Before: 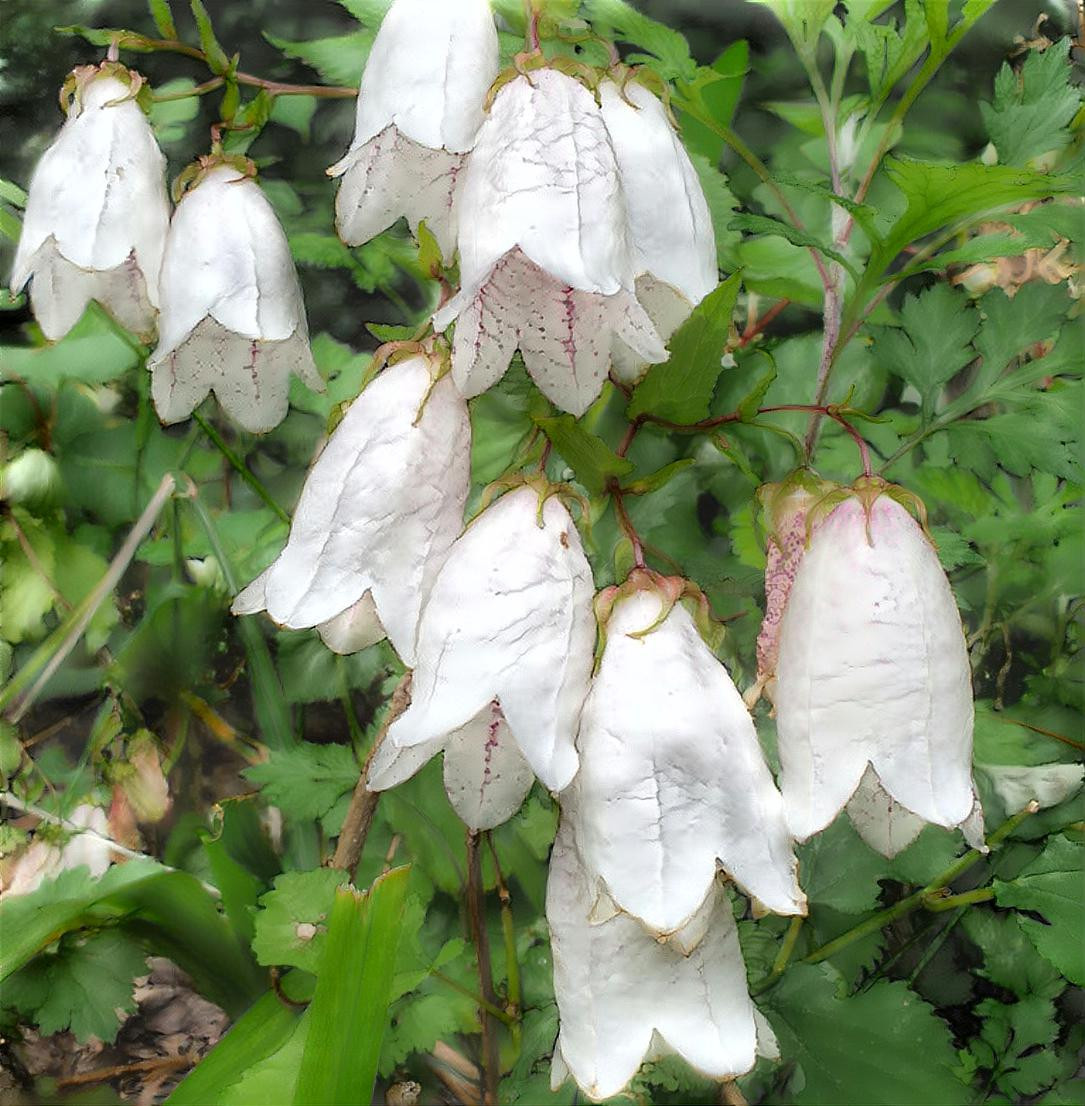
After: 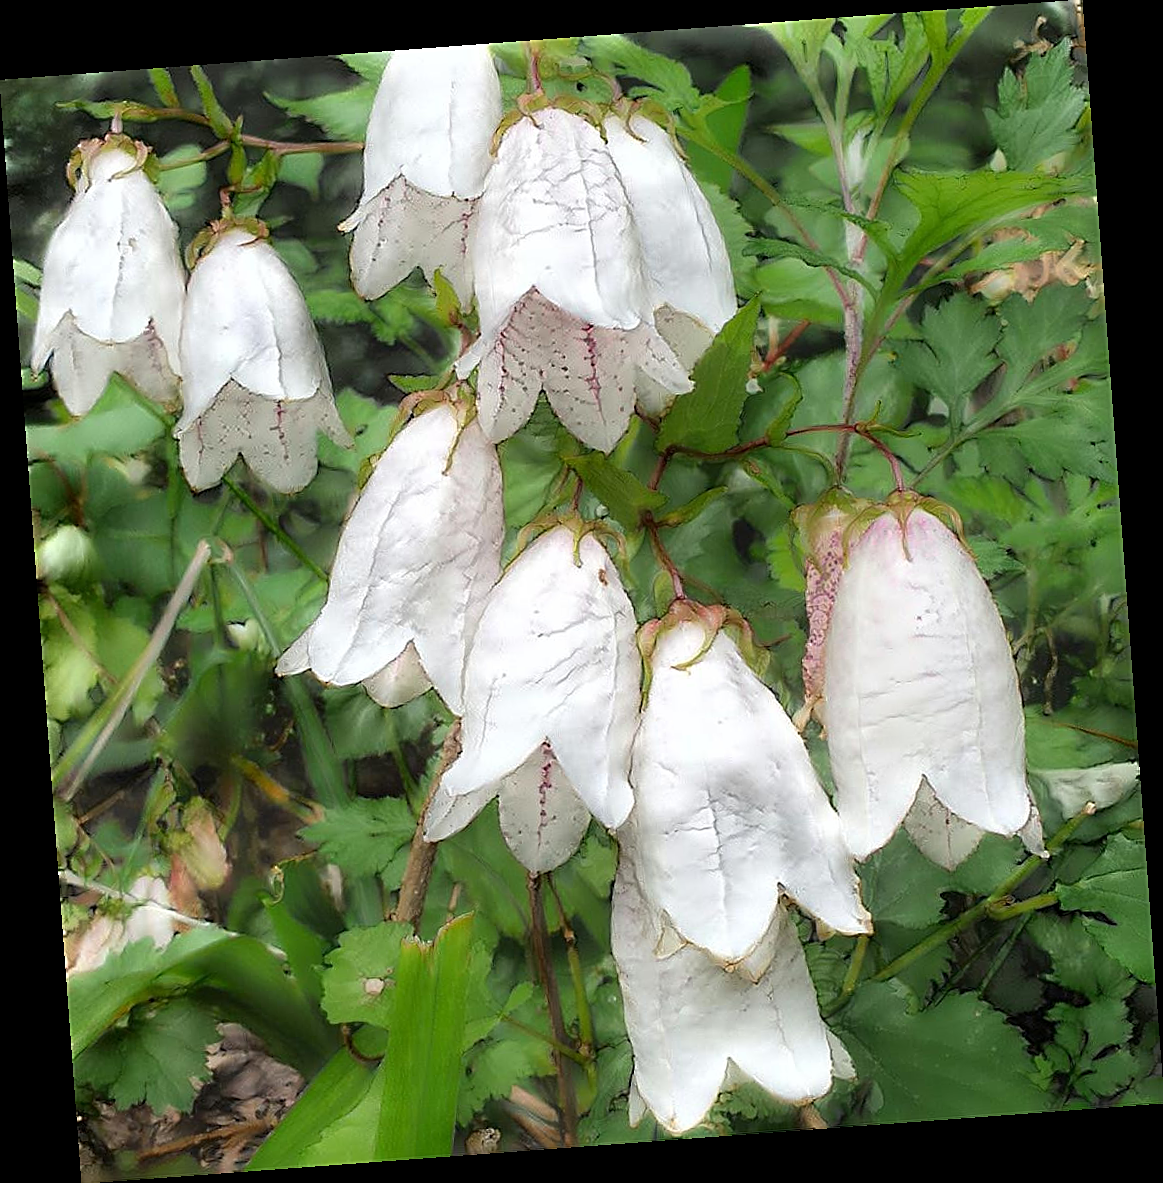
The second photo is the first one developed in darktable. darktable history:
sharpen: on, module defaults
rotate and perspective: rotation -4.25°, automatic cropping off
